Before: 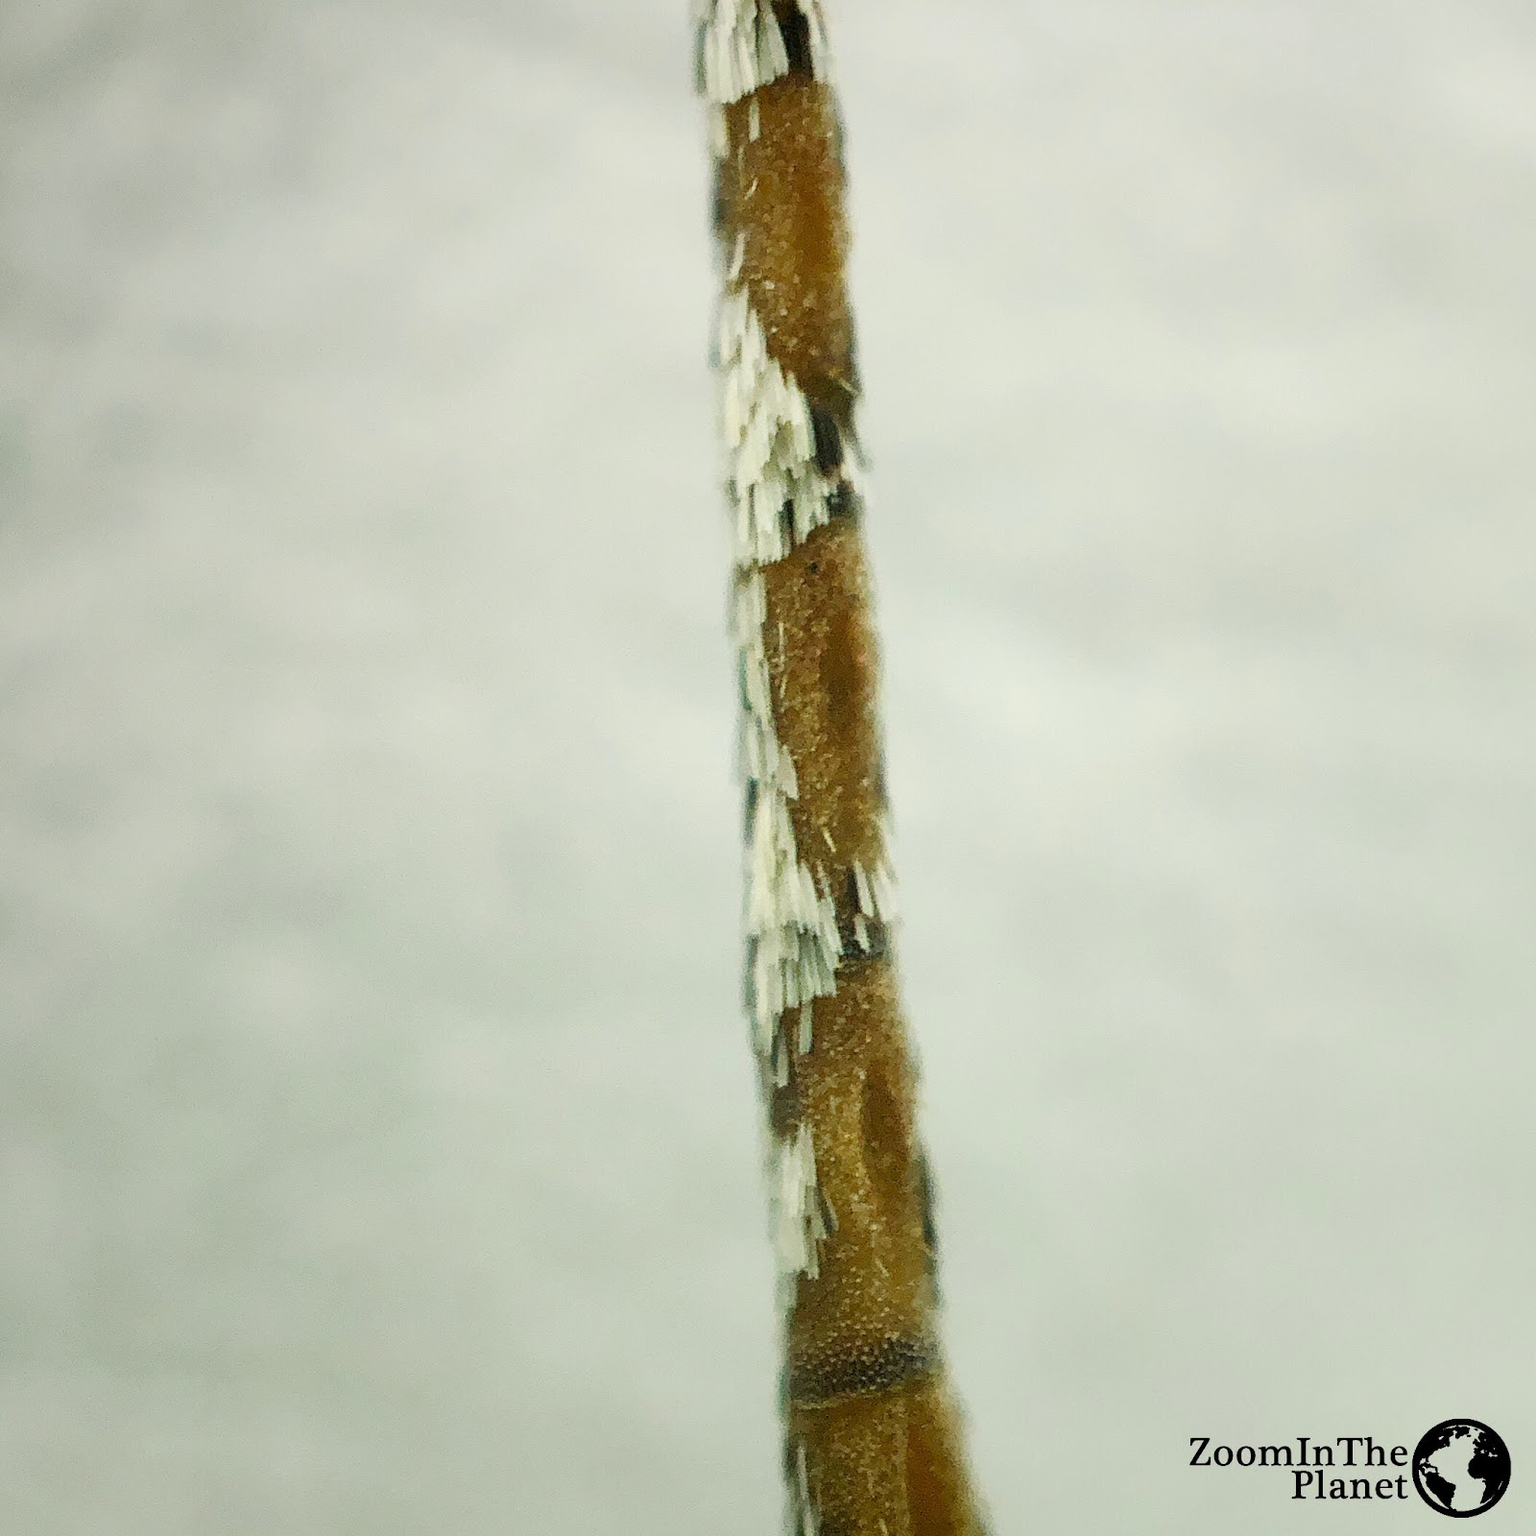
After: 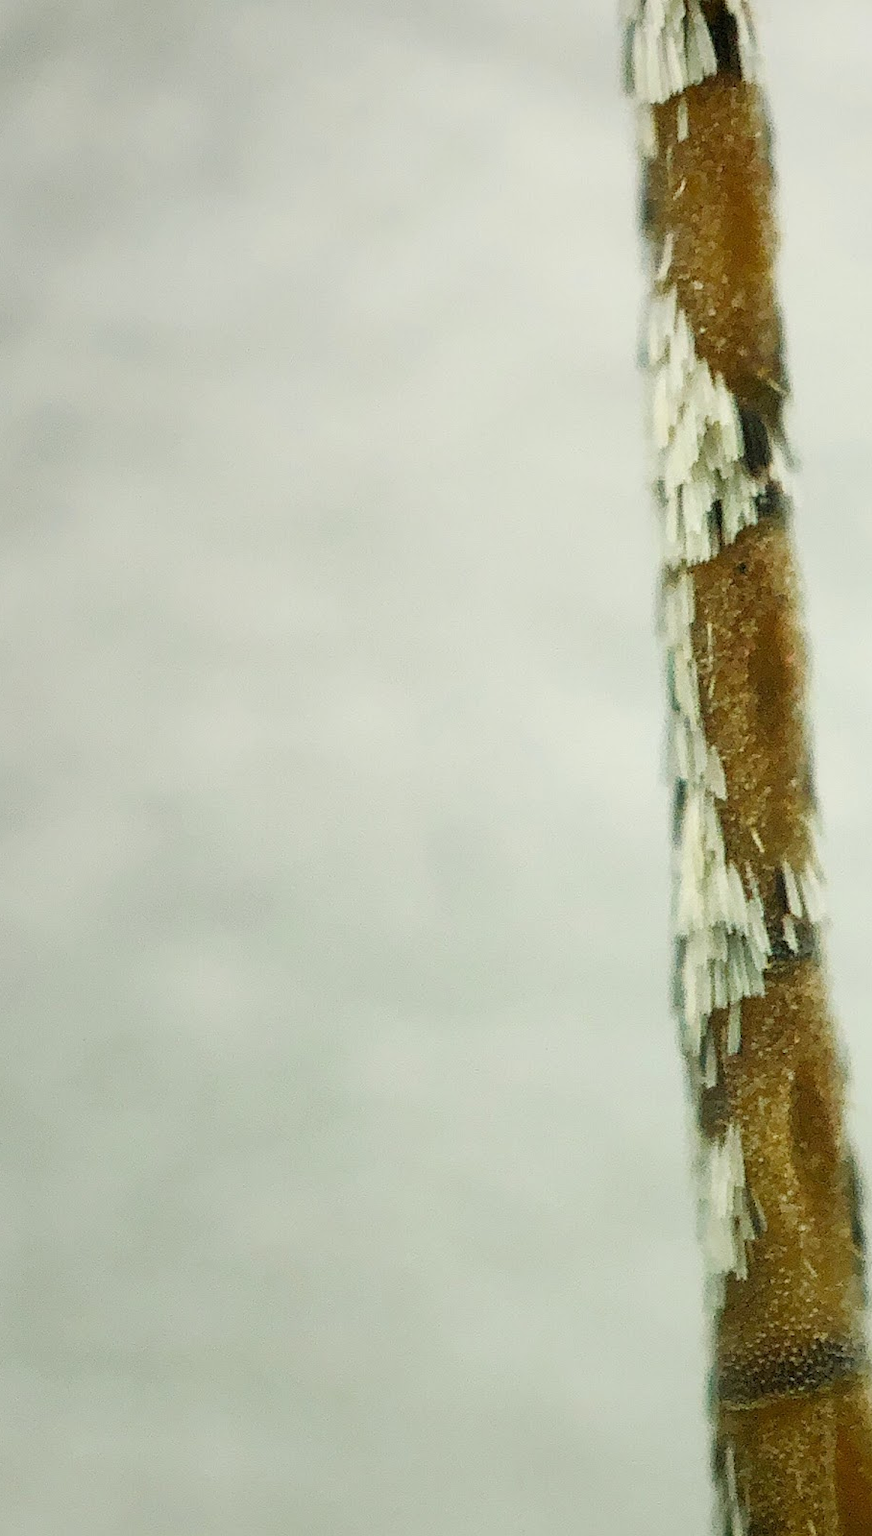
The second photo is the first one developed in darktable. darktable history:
crop: left 4.705%, right 38.5%
